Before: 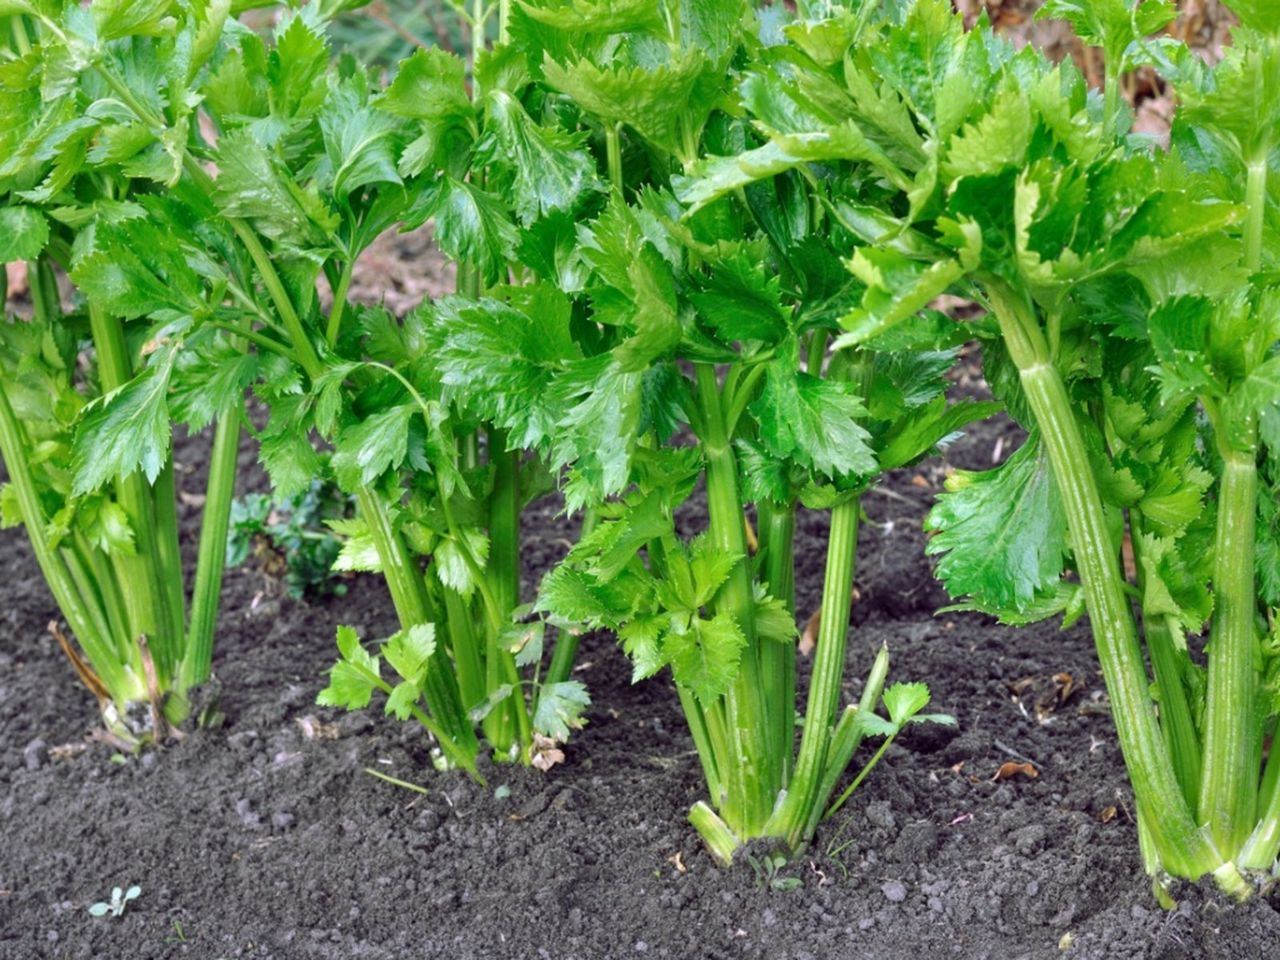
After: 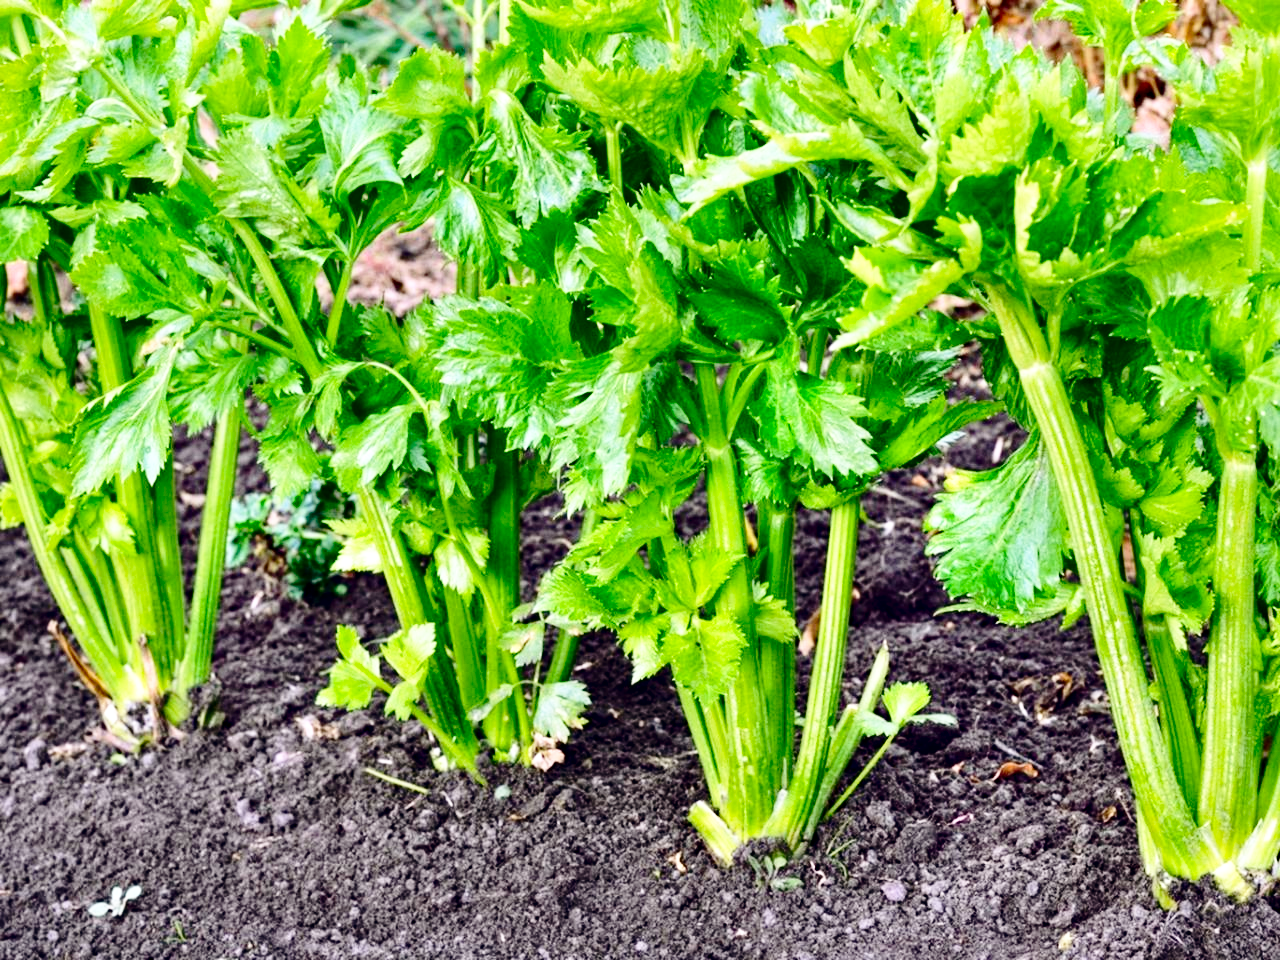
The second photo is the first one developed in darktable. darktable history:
local contrast: highlights 100%, shadows 100%, detail 120%, midtone range 0.2
contrast brightness saturation: contrast 0.2, brightness -0.11, saturation 0.1
haze removal: strength 0.29, distance 0.25, compatibility mode true, adaptive false
color balance: lift [1, 0.998, 1.001, 1.002], gamma [1, 1.02, 1, 0.98], gain [1, 1.02, 1.003, 0.98]
base curve: curves: ch0 [(0, 0) (0.028, 0.03) (0.121, 0.232) (0.46, 0.748) (0.859, 0.968) (1, 1)], preserve colors none
